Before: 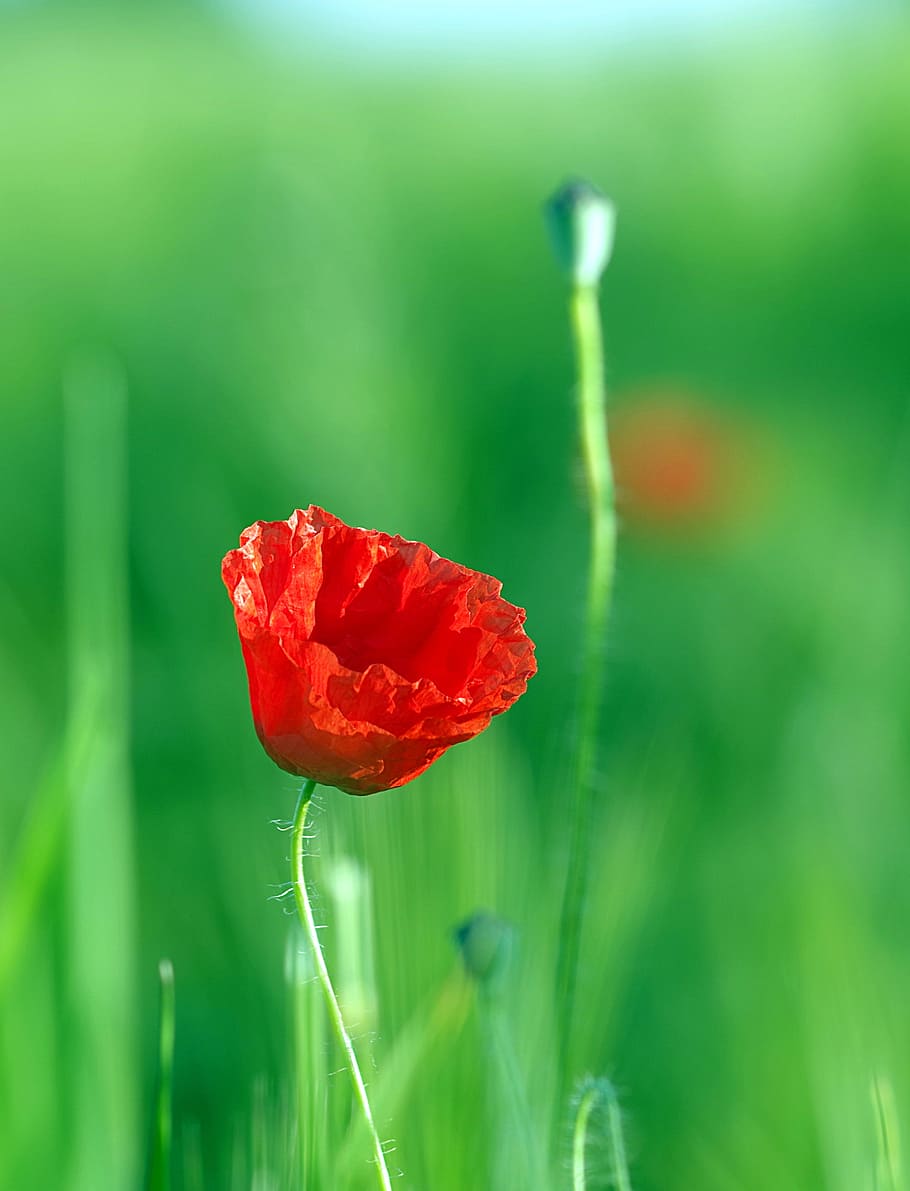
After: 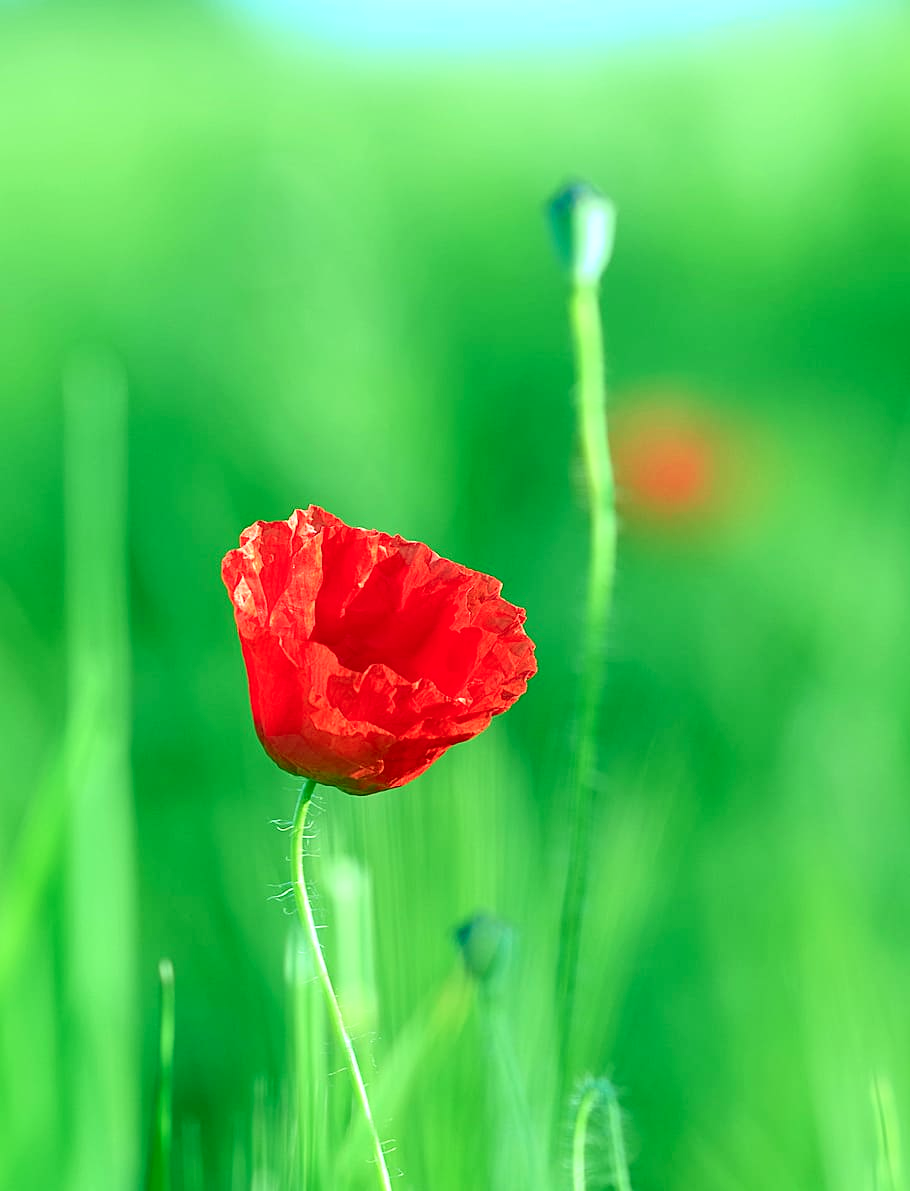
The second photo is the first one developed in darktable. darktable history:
tone curve: curves: ch0 [(0, 0) (0.051, 0.047) (0.102, 0.099) (0.258, 0.29) (0.442, 0.527) (0.695, 0.804) (0.88, 0.952) (1, 1)]; ch1 [(0, 0) (0.339, 0.298) (0.402, 0.363) (0.444, 0.415) (0.485, 0.469) (0.494, 0.493) (0.504, 0.501) (0.525, 0.534) (0.555, 0.593) (0.594, 0.648) (1, 1)]; ch2 [(0, 0) (0.48, 0.48) (0.504, 0.5) (0.535, 0.557) (0.581, 0.623) (0.649, 0.683) (0.824, 0.815) (1, 1)], color space Lab, independent channels, preserve colors none
